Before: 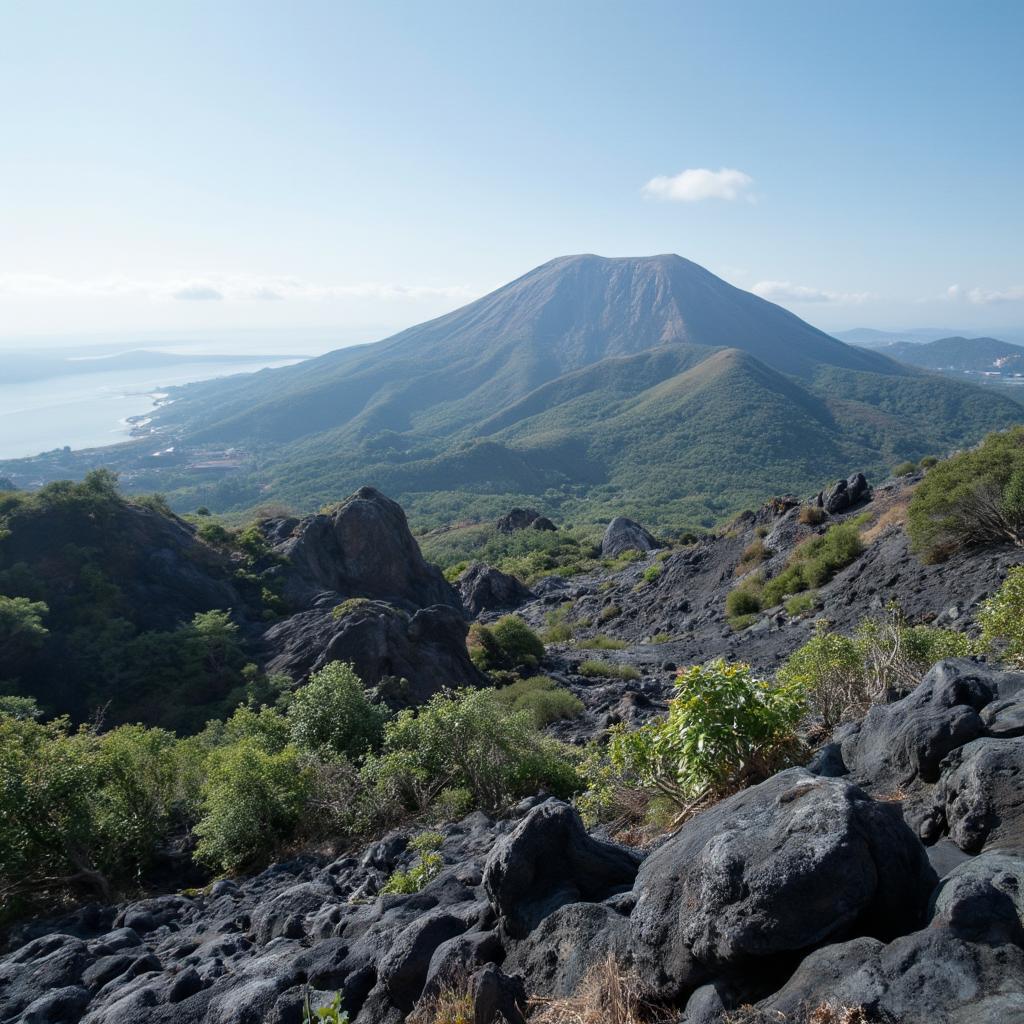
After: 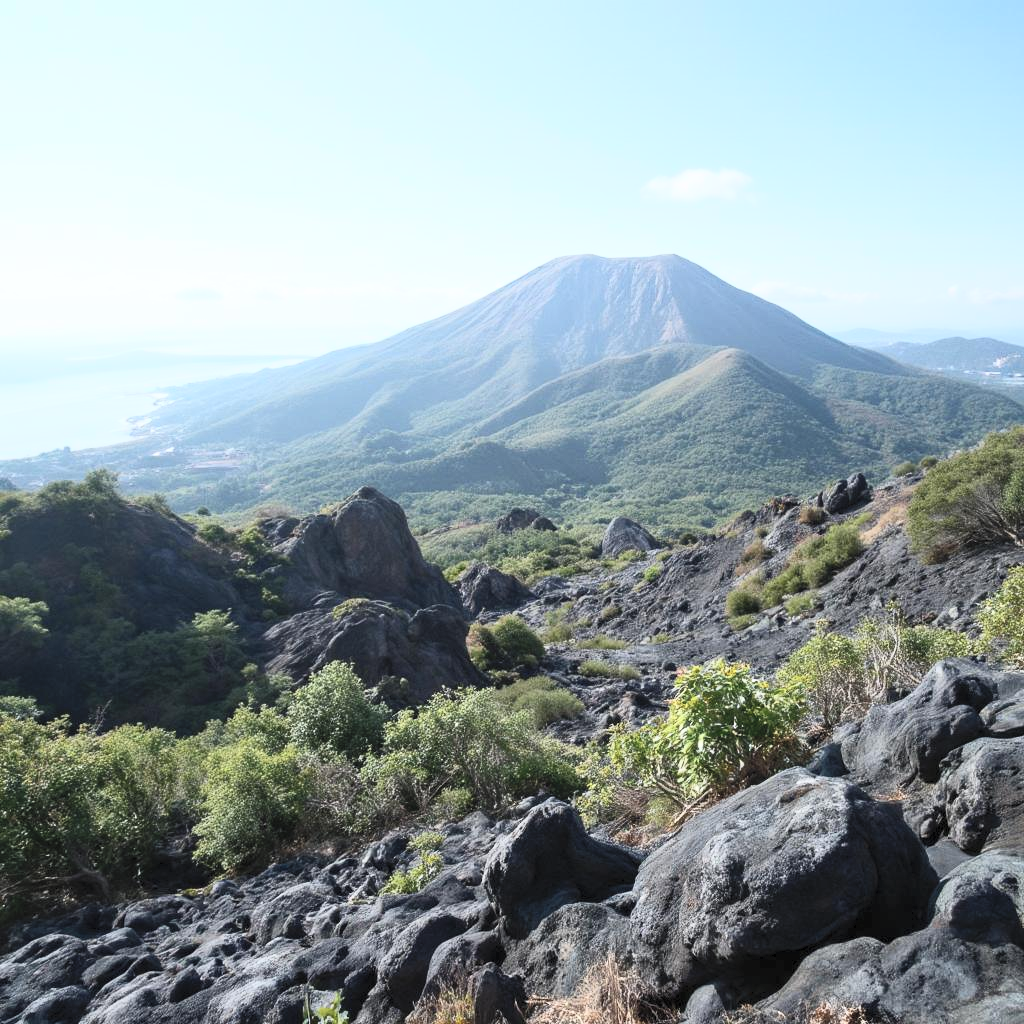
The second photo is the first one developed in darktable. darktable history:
contrast brightness saturation: contrast 0.37, brightness 0.525
